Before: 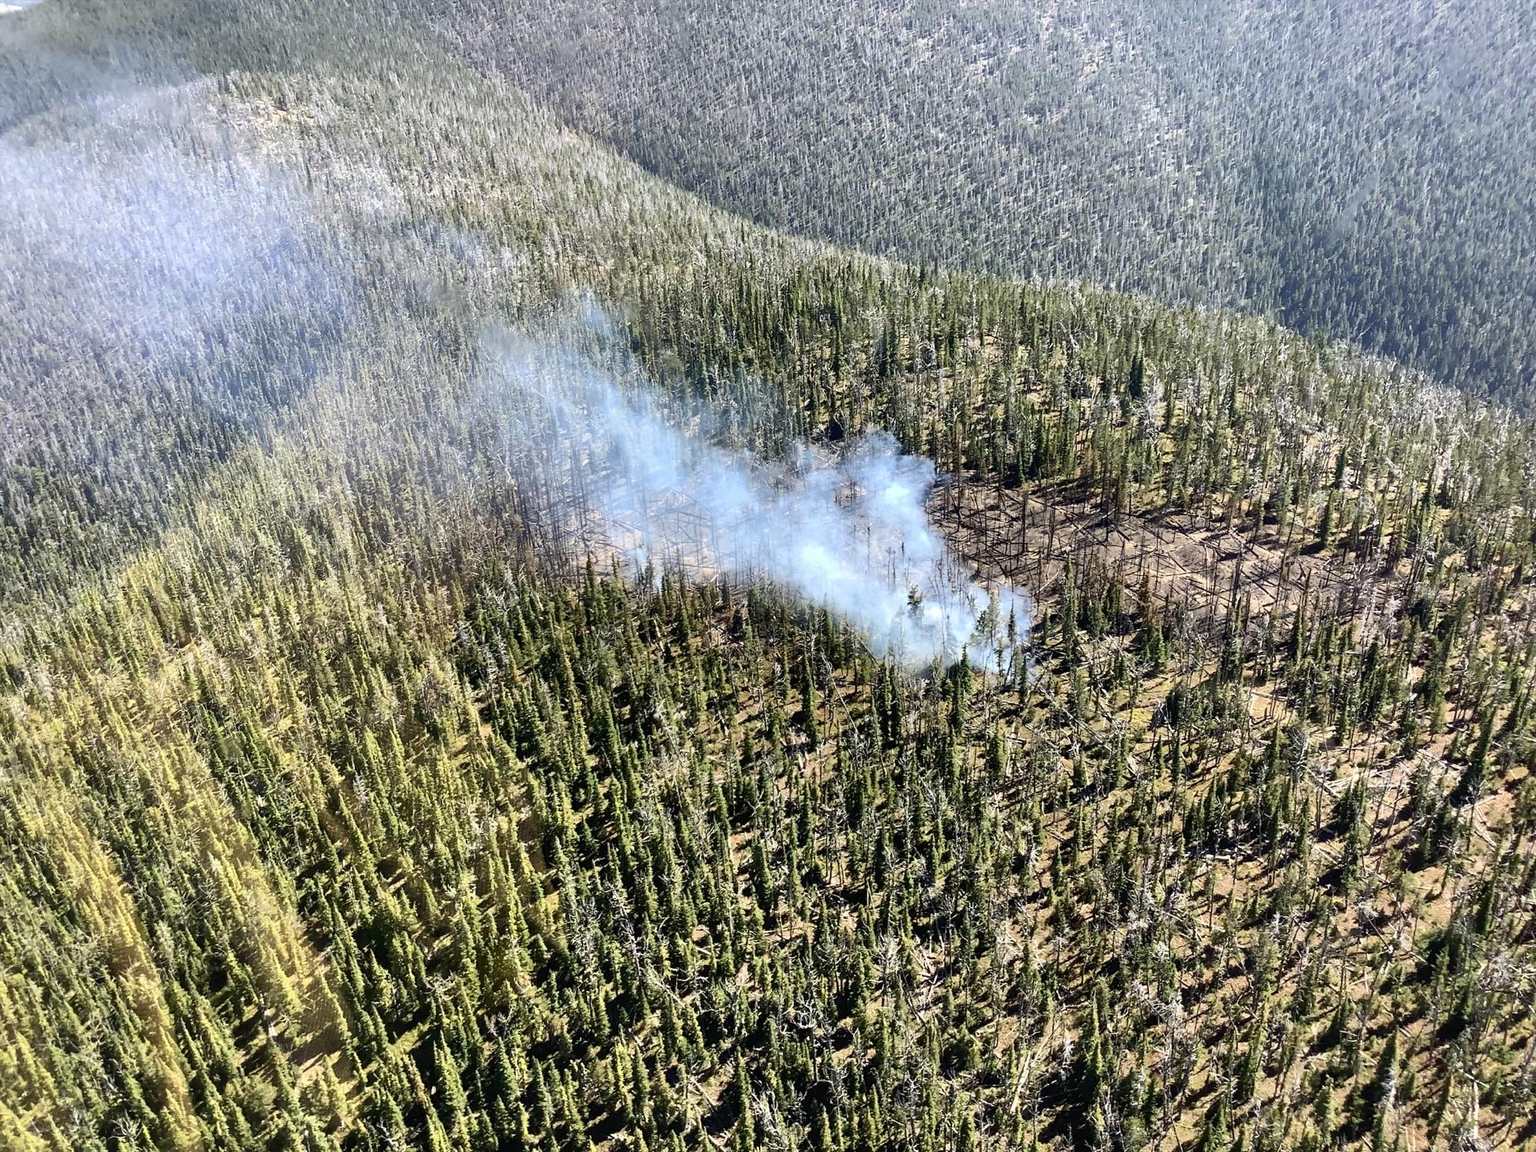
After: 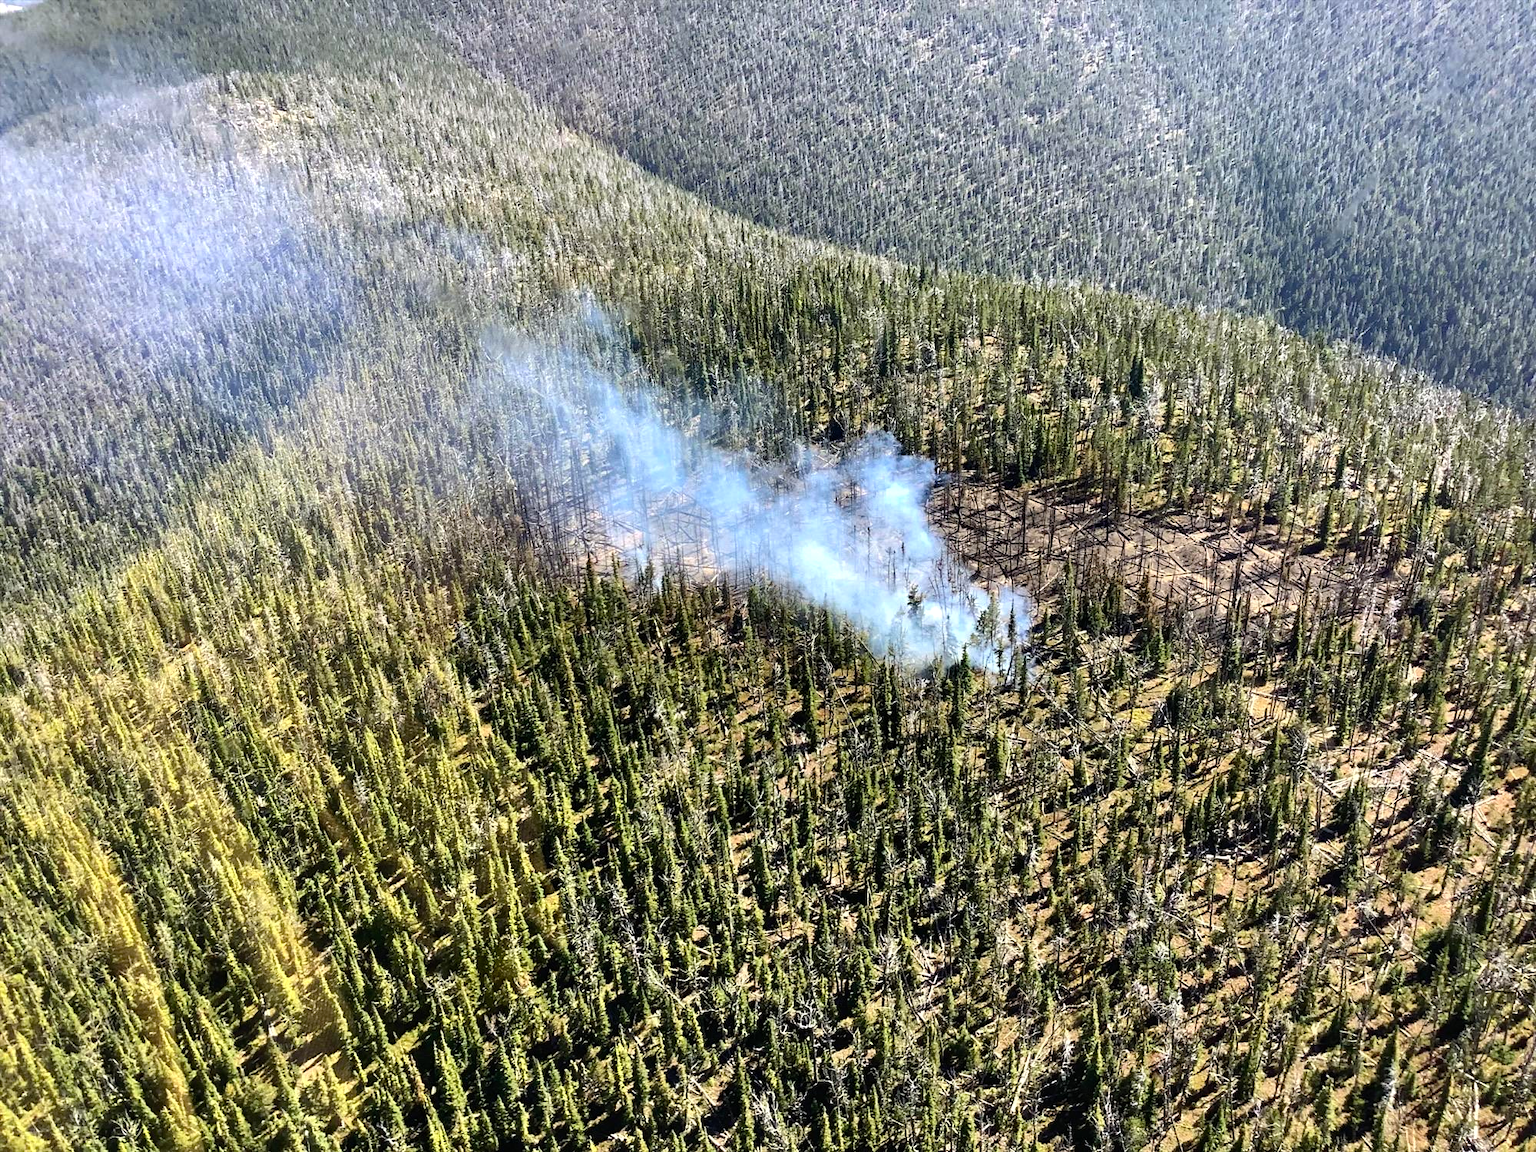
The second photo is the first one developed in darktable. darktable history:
color balance: contrast 6.48%, output saturation 113.3%
haze removal: compatibility mode true, adaptive false
